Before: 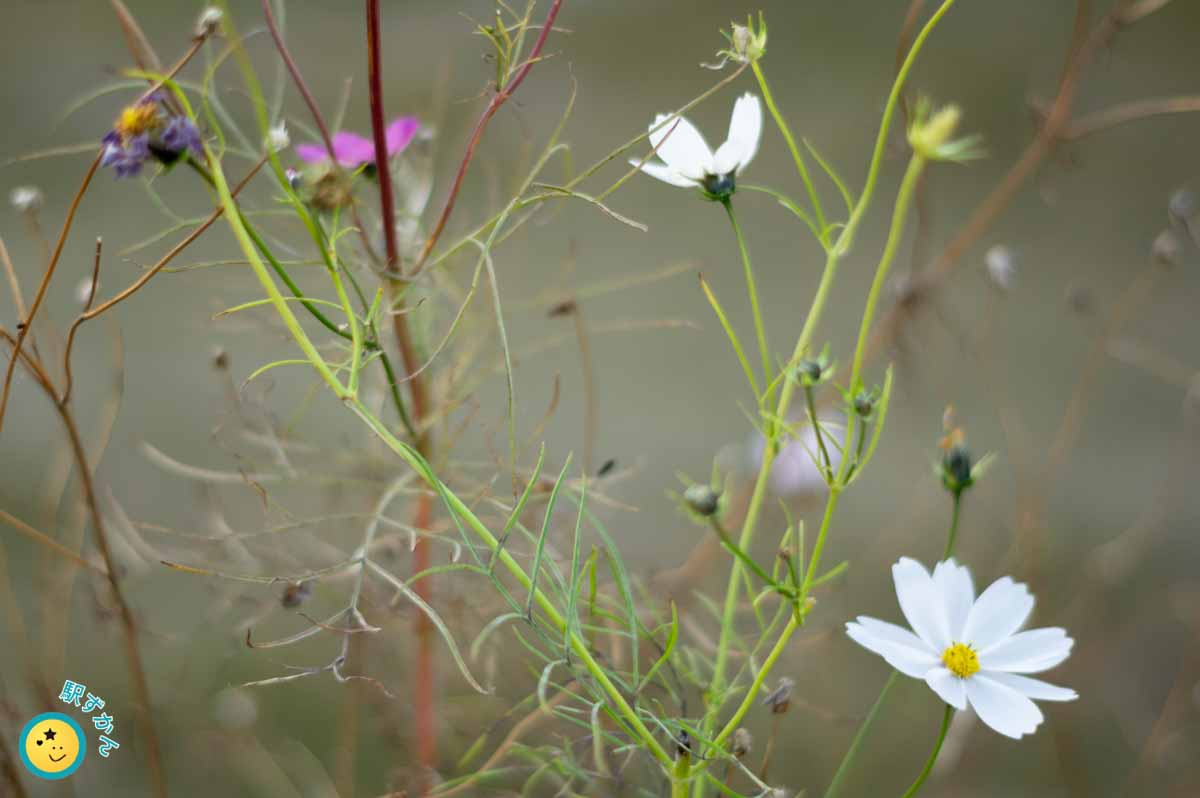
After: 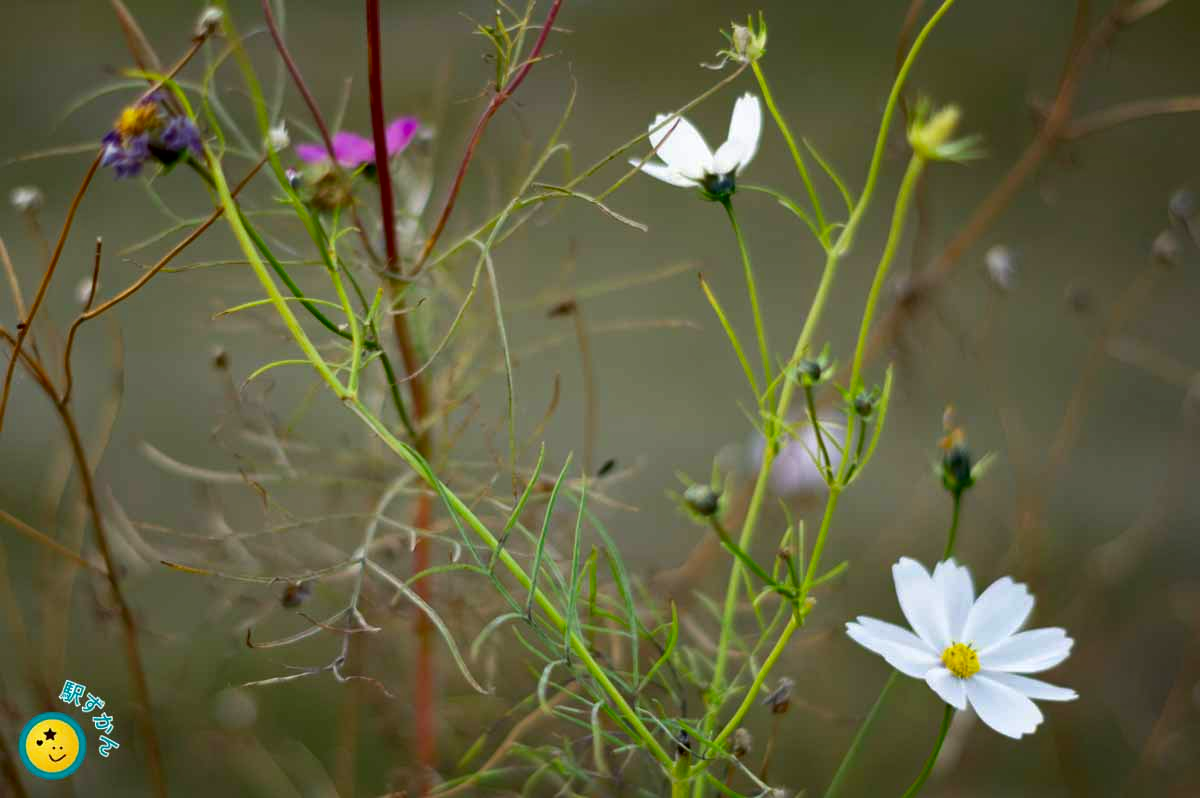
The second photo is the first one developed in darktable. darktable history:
contrast brightness saturation: contrast 0.065, brightness -0.148, saturation 0.119
haze removal: compatibility mode true, adaptive false
